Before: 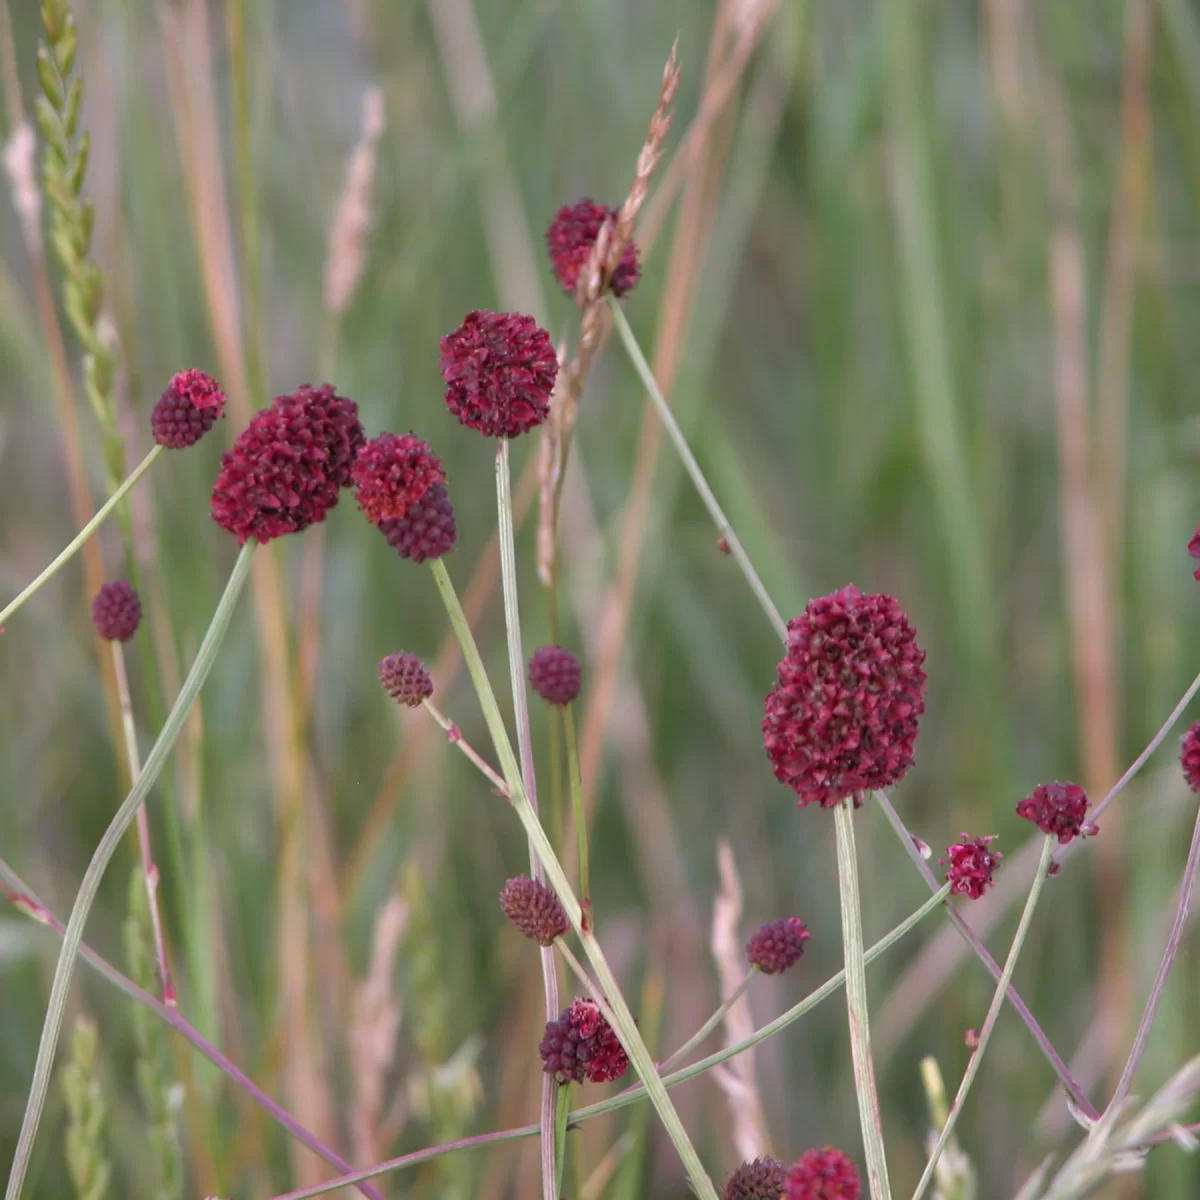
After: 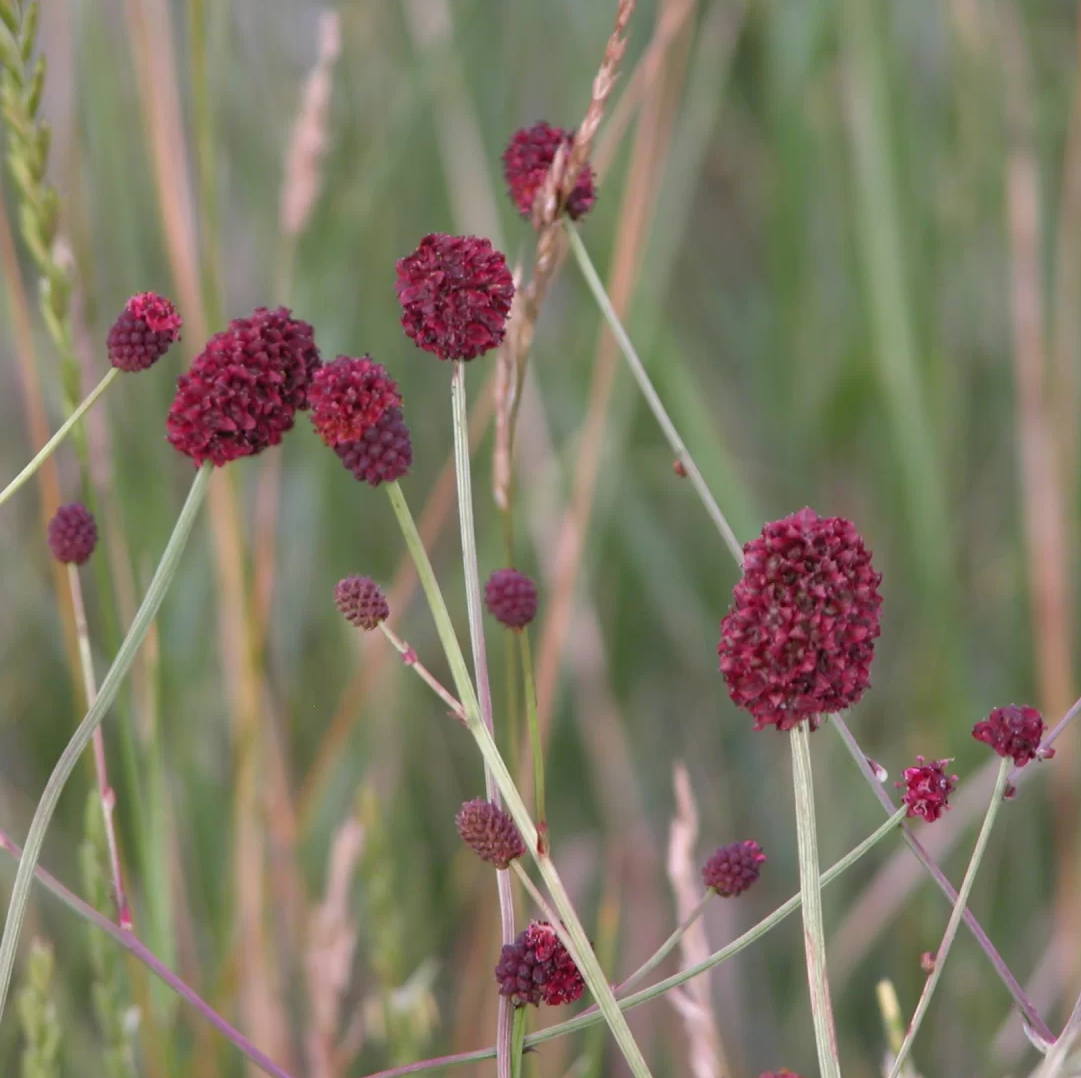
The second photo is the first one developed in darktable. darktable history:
crop: left 3.694%, top 6.497%, right 6.168%, bottom 3.265%
